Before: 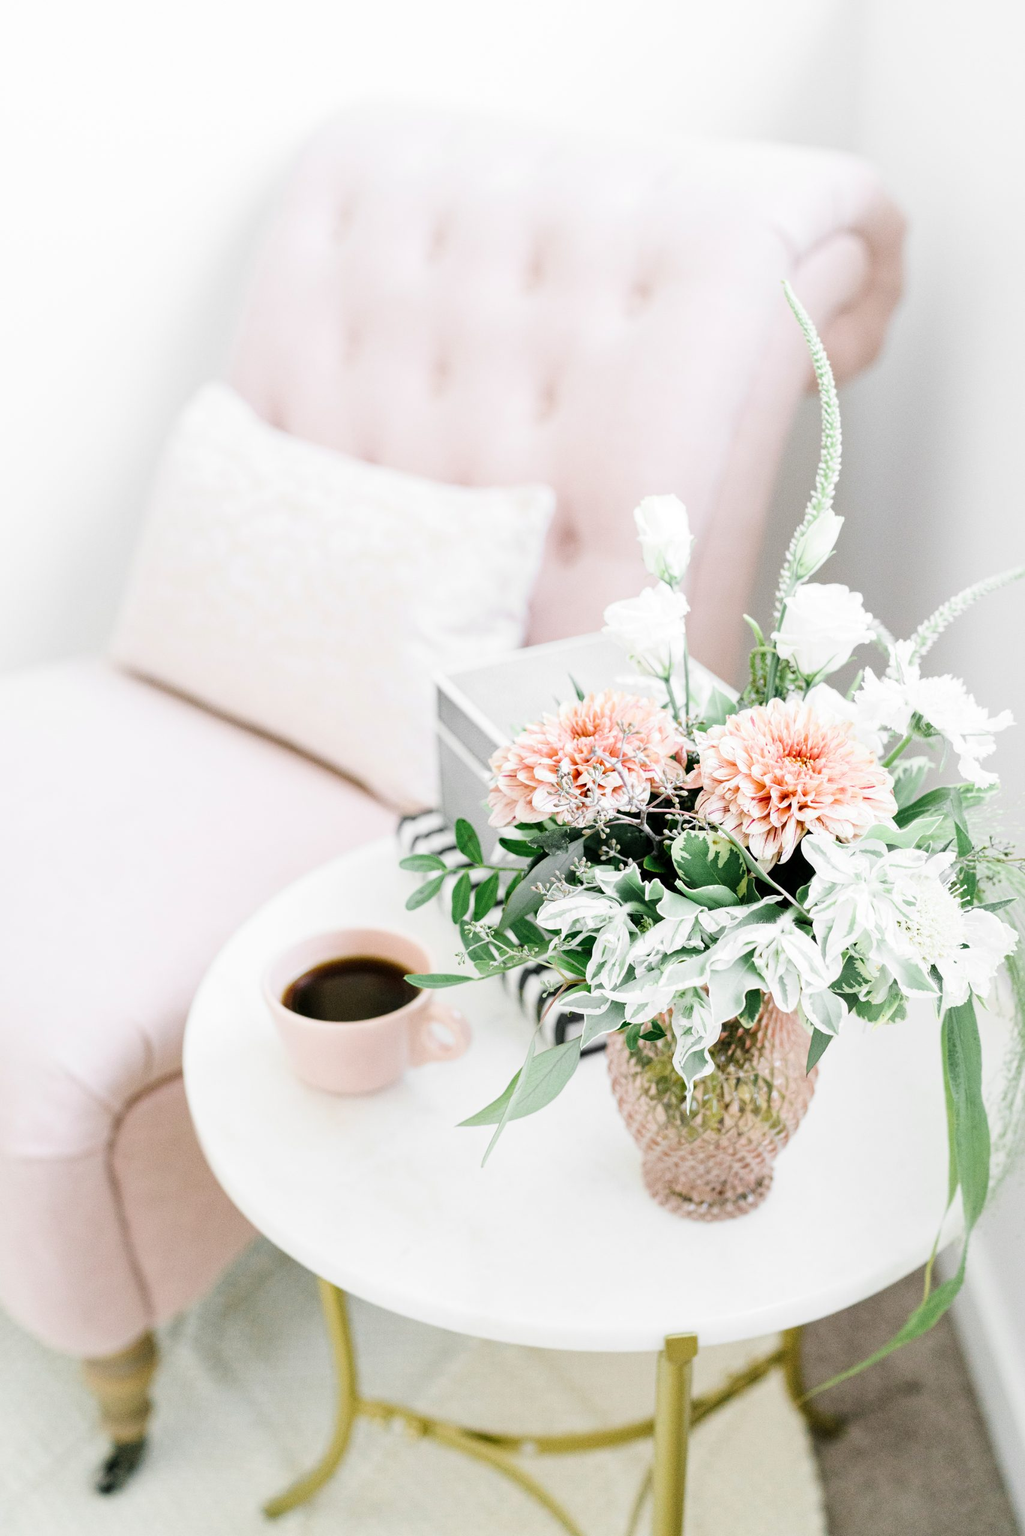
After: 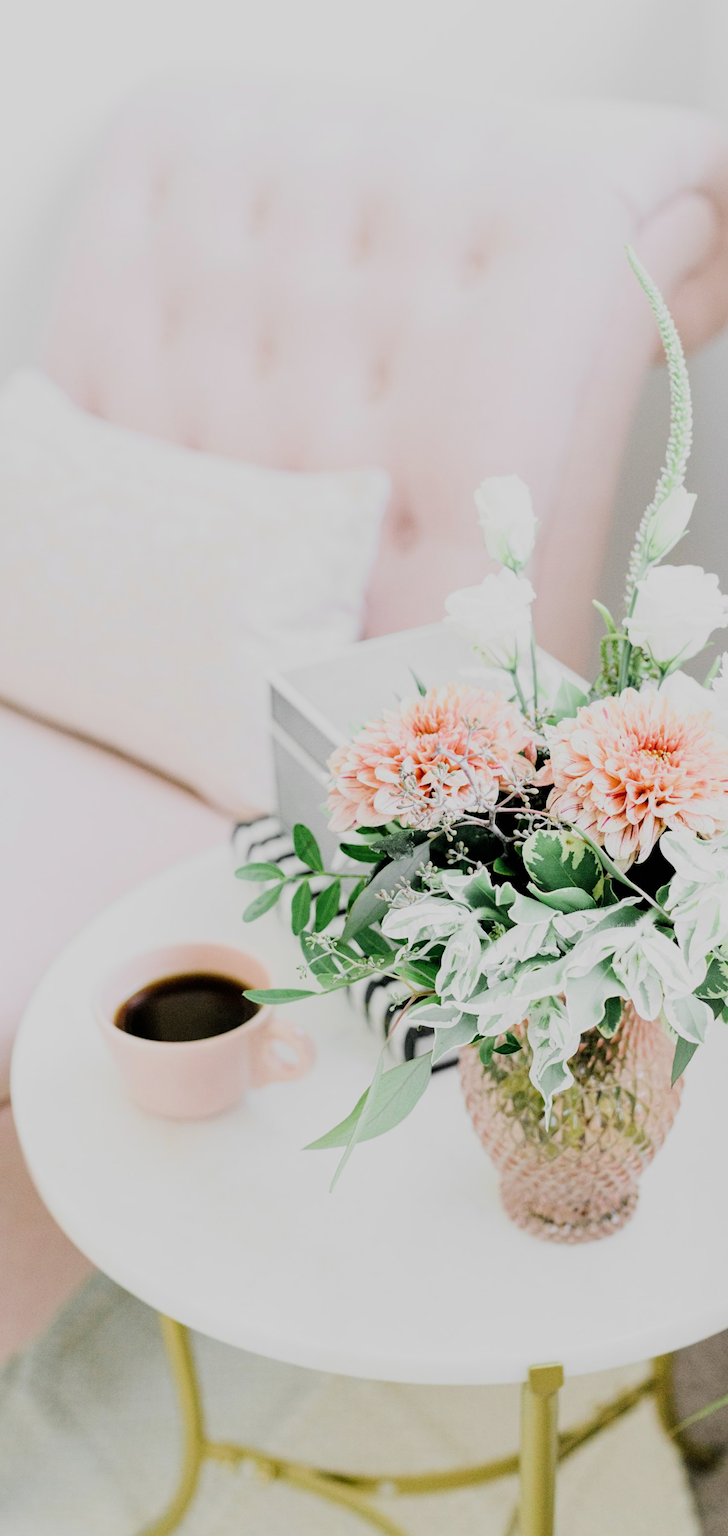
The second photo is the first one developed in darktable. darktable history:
crop and rotate: left 17.732%, right 15.423%
rotate and perspective: rotation -1.42°, crop left 0.016, crop right 0.984, crop top 0.035, crop bottom 0.965
filmic rgb: black relative exposure -7.65 EV, white relative exposure 4.56 EV, hardness 3.61, color science v6 (2022)
